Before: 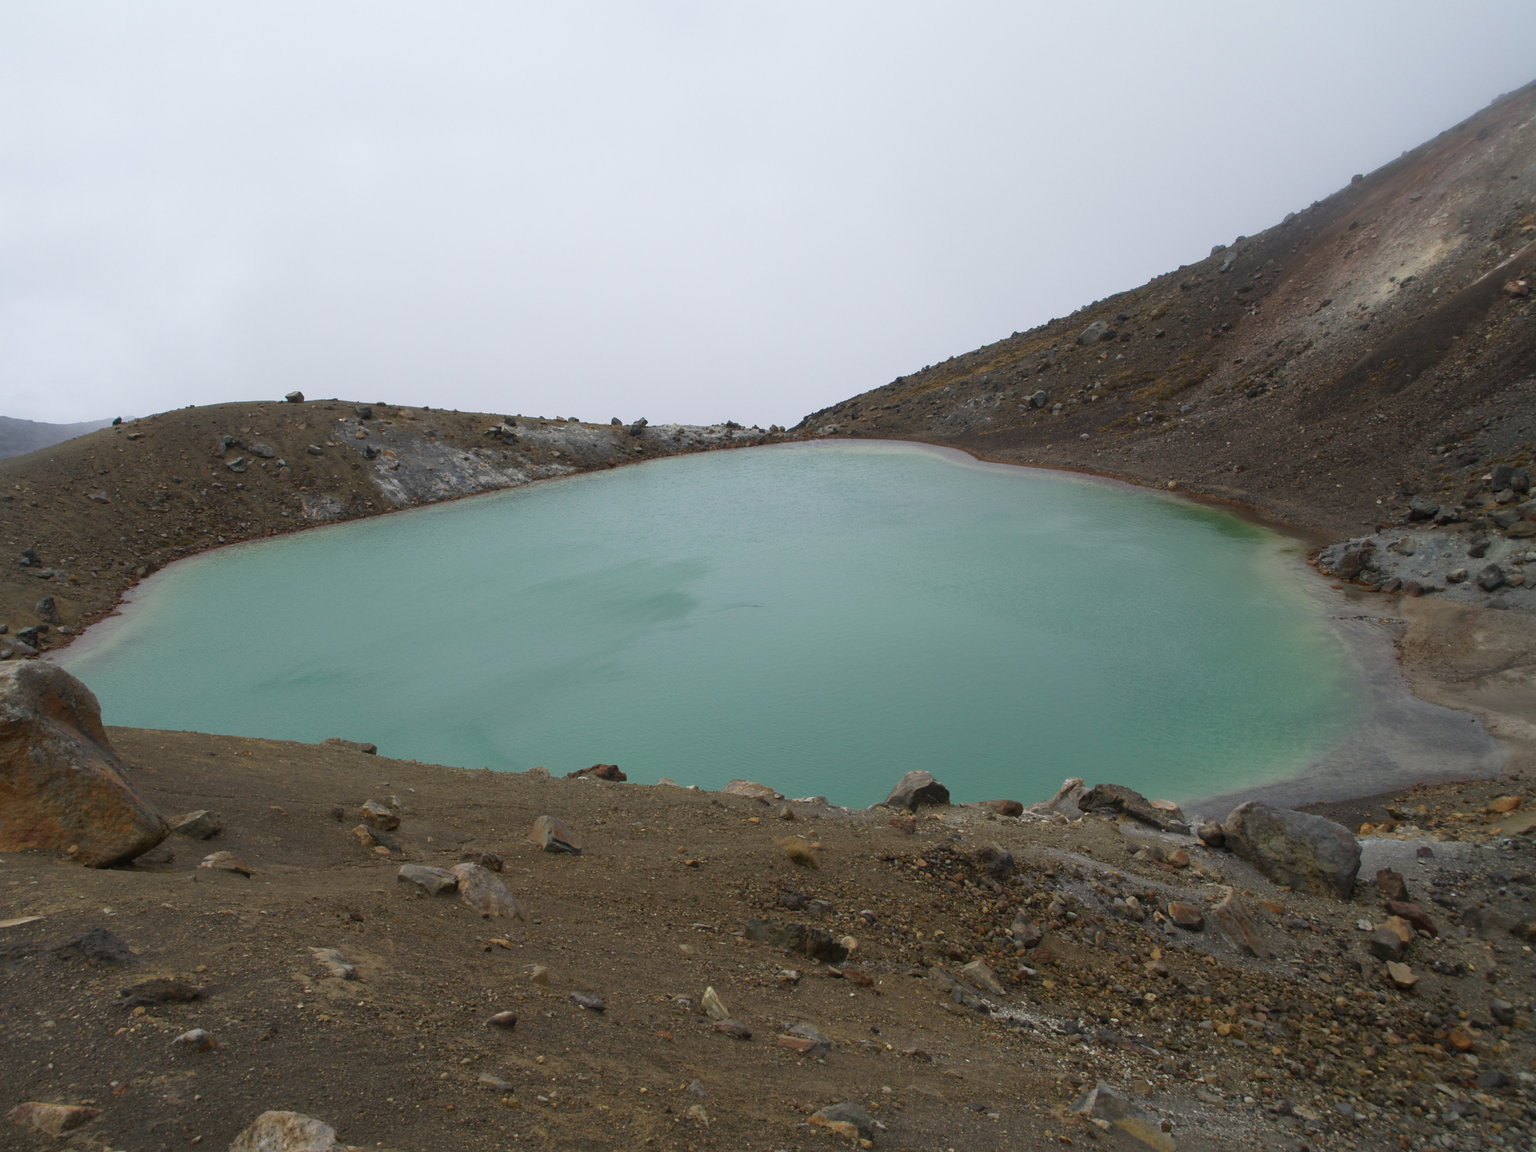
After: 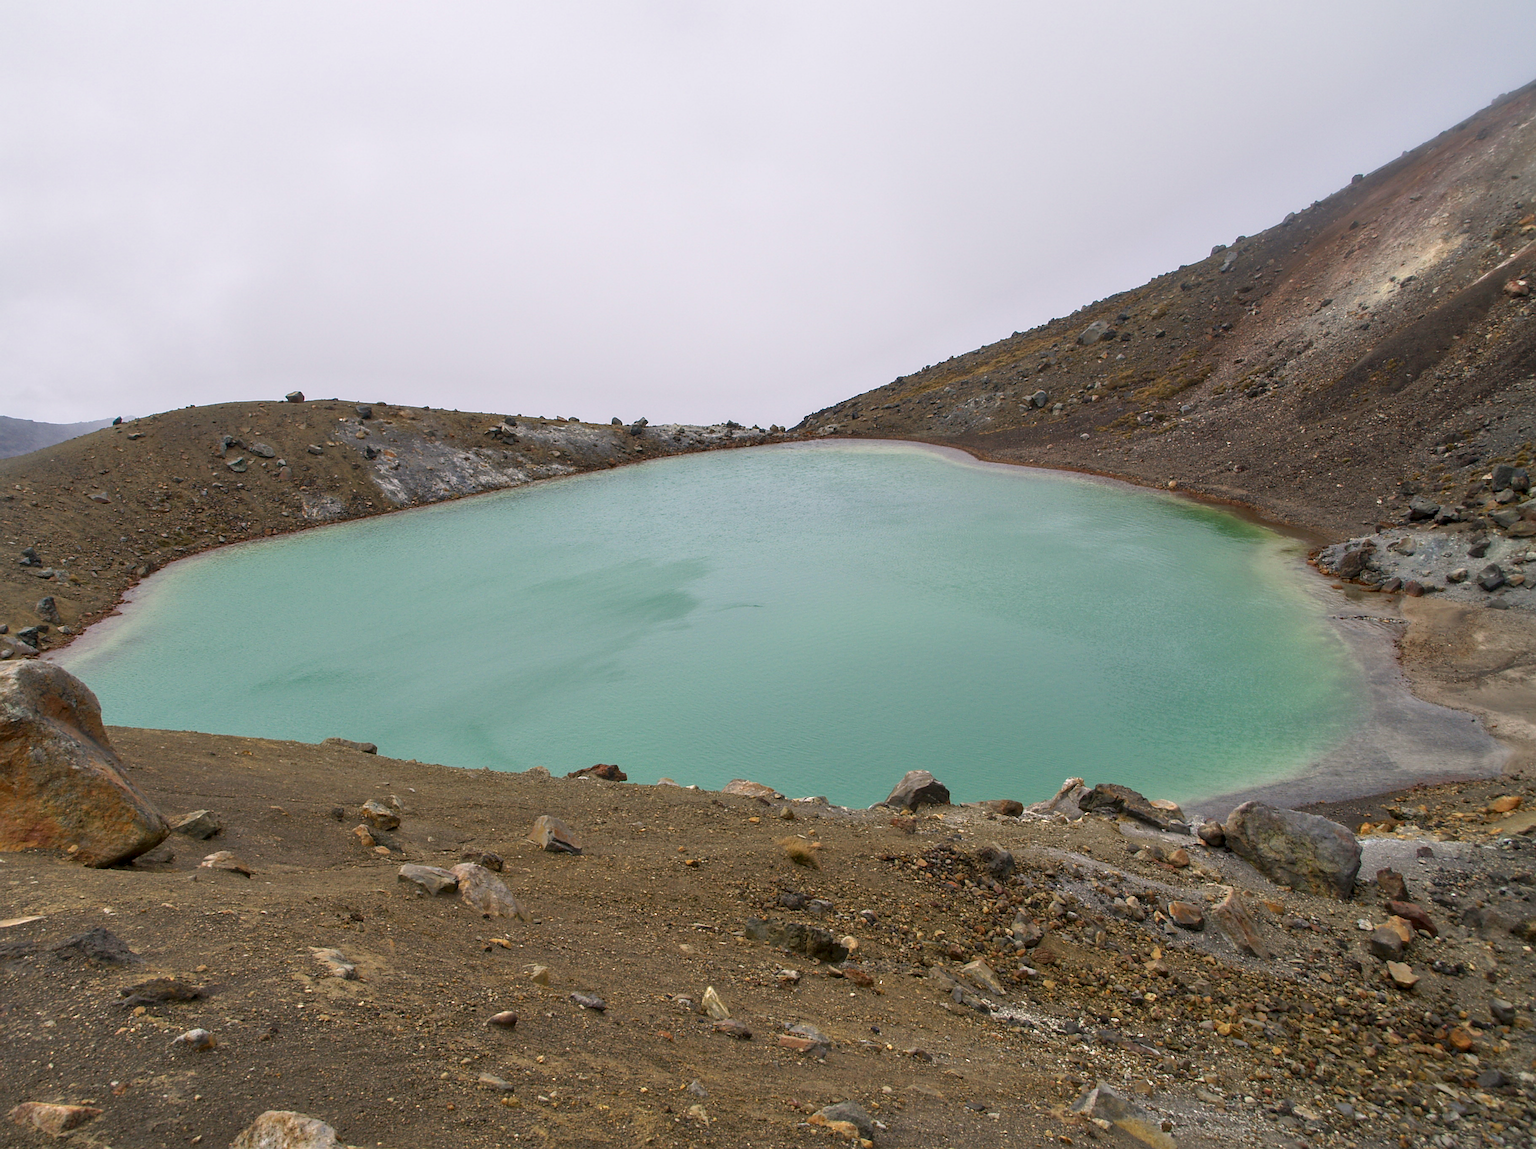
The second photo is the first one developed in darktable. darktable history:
crop: top 0.05%, bottom 0.098%
local contrast: highlights 40%, shadows 60%, detail 136%, midtone range 0.514
tone equalizer: -8 EV 1 EV, -7 EV 1 EV, -6 EV 1 EV, -5 EV 1 EV, -4 EV 1 EV, -3 EV 0.75 EV, -2 EV 0.5 EV, -1 EV 0.25 EV
color correction: highlights a* 3.22, highlights b* 1.93, saturation 1.19
sharpen: on, module defaults
